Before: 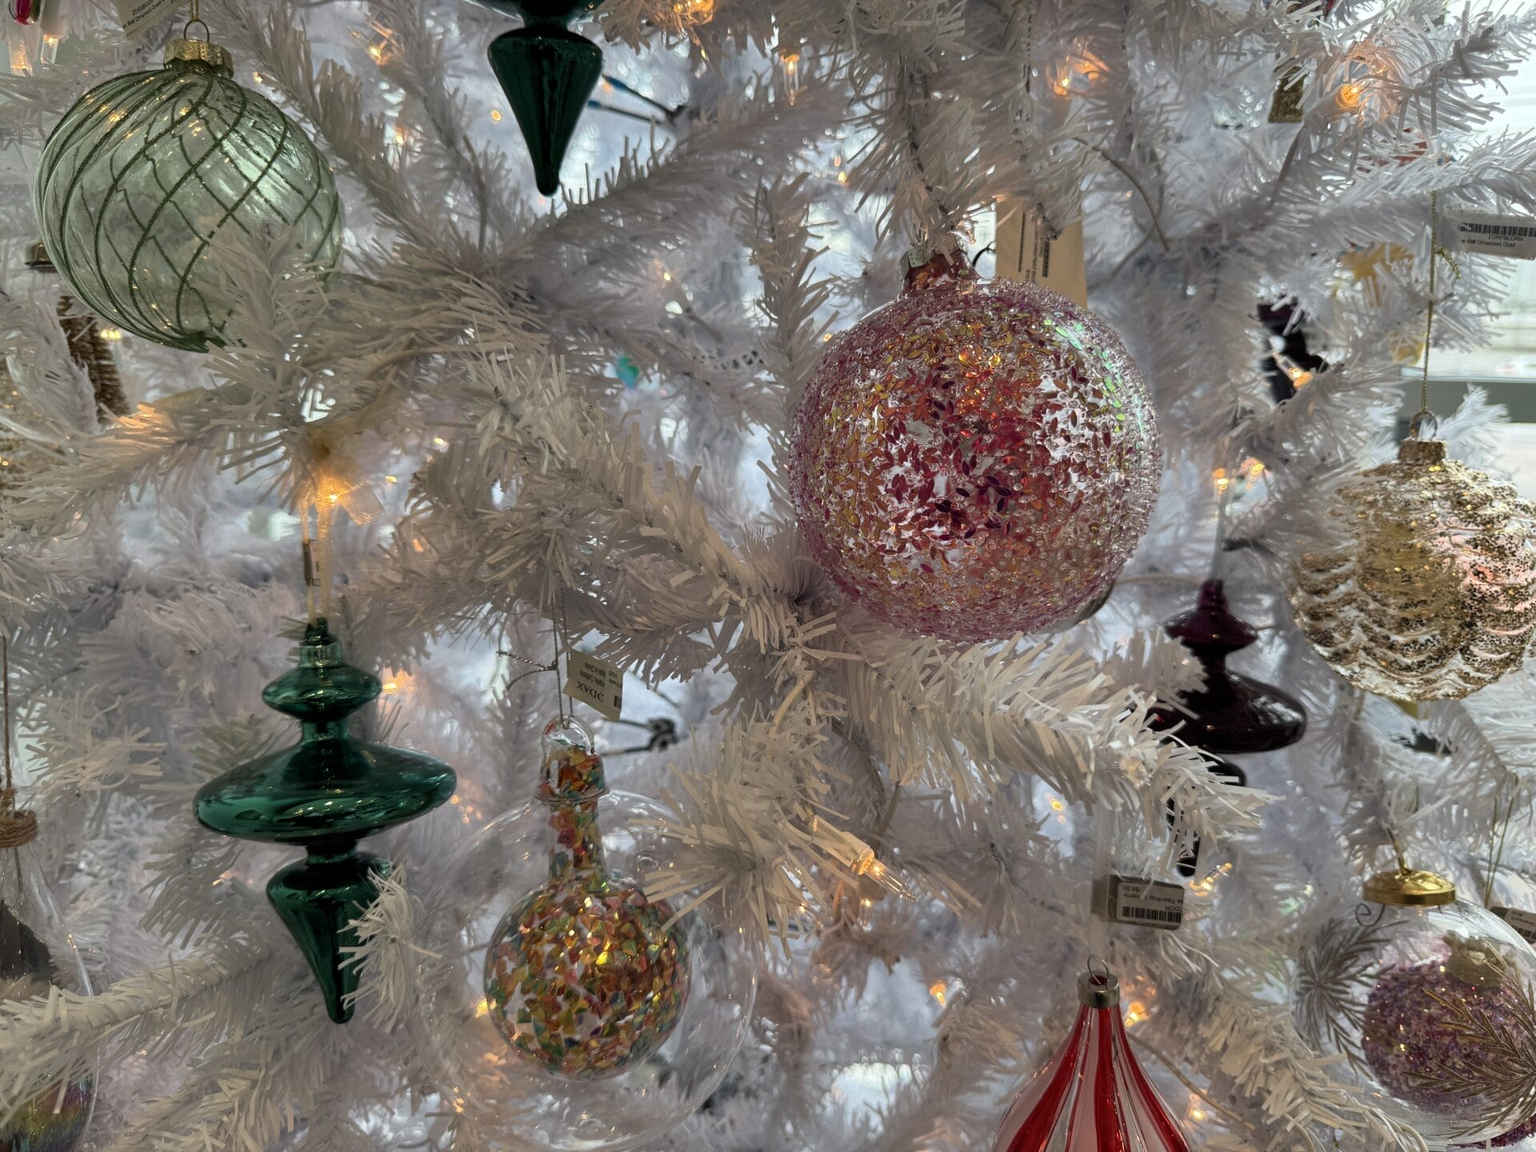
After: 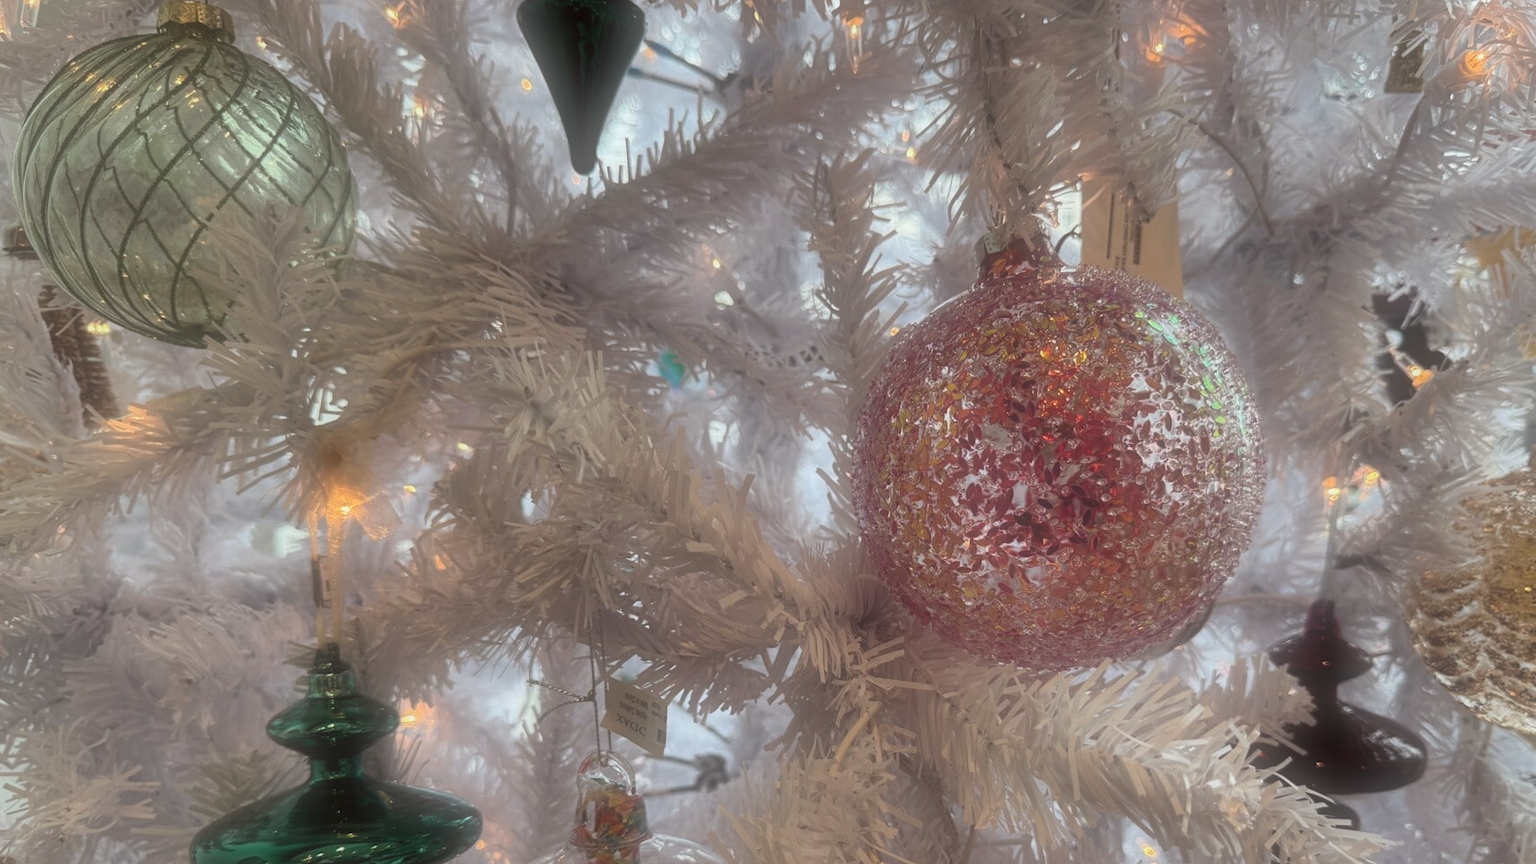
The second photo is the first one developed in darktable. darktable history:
color balance: mode lift, gamma, gain (sRGB), lift [1, 1.049, 1, 1]
crop: left 1.509%, top 3.452%, right 7.696%, bottom 28.452%
tone equalizer: on, module defaults
soften: size 60.24%, saturation 65.46%, brightness 0.506 EV, mix 25.7%
